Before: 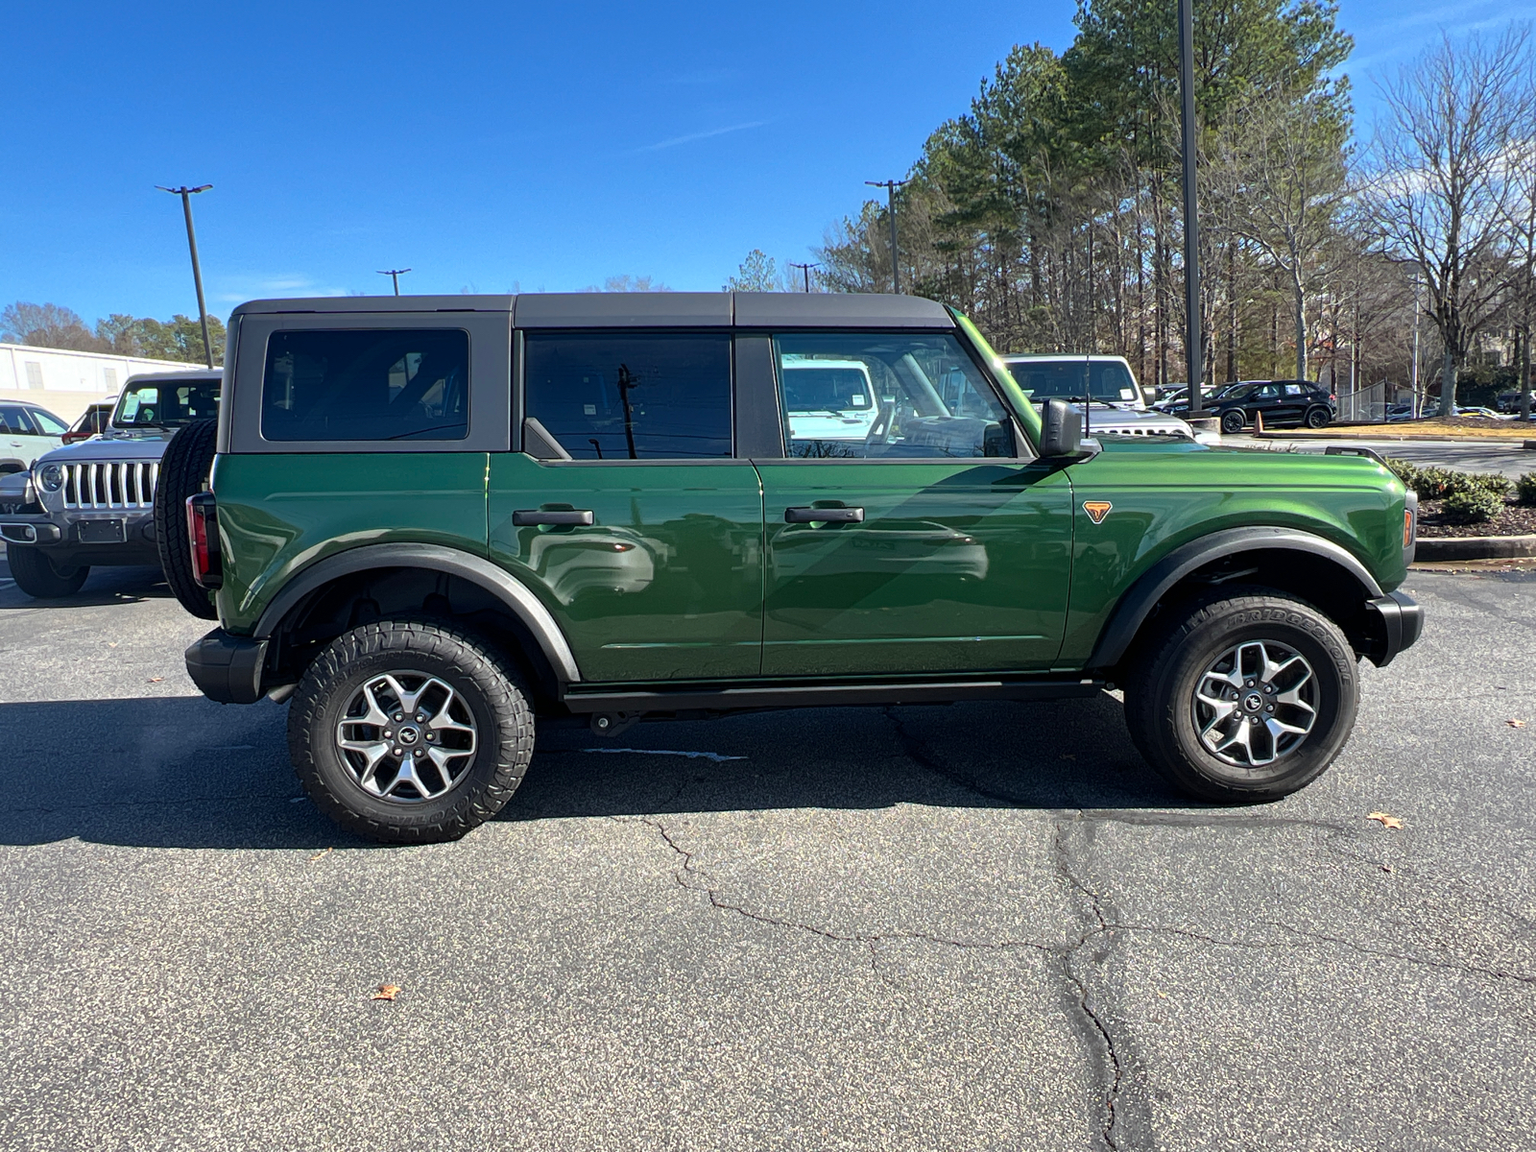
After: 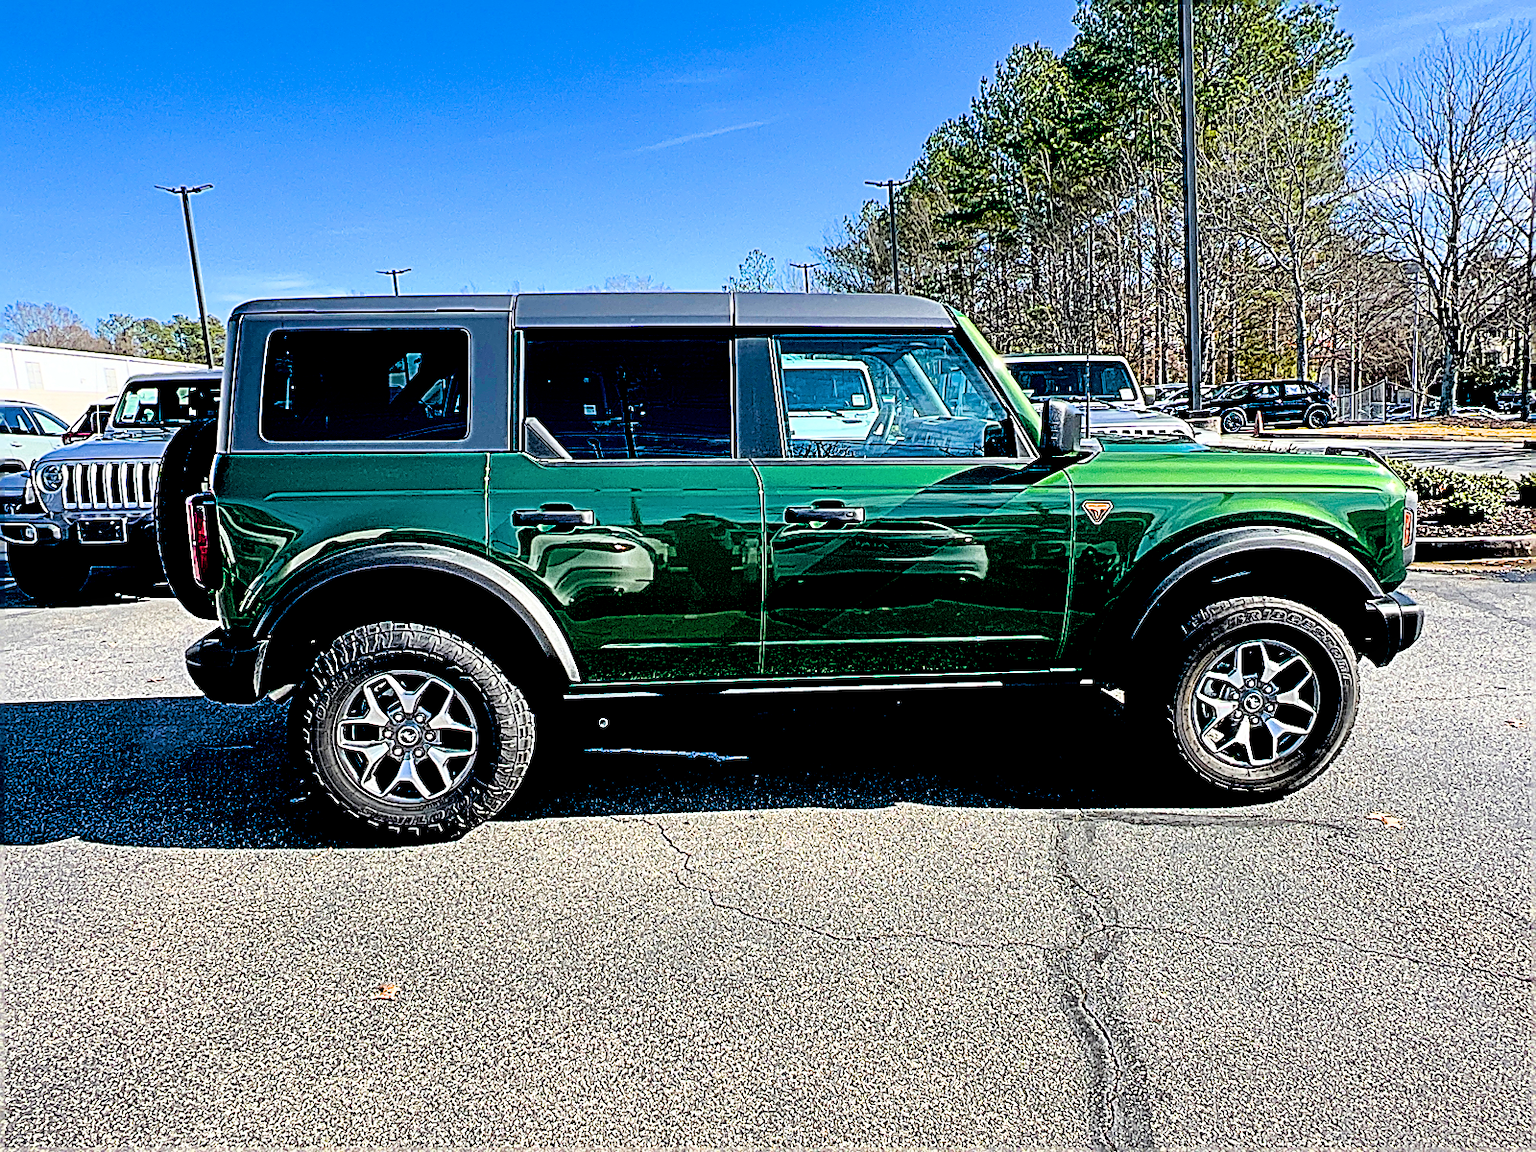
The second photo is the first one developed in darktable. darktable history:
exposure: black level correction 0.036, exposure 0.907 EV, compensate highlight preservation false
sharpen: amount 1.873
filmic rgb: black relative exposure -5.04 EV, white relative exposure 4 EV, hardness 2.89, contrast 1.299
local contrast: highlights 101%, shadows 98%, detail 120%, midtone range 0.2
color balance rgb: power › hue 61.6°, perceptual saturation grading › global saturation 25.597%, global vibrance 20%
